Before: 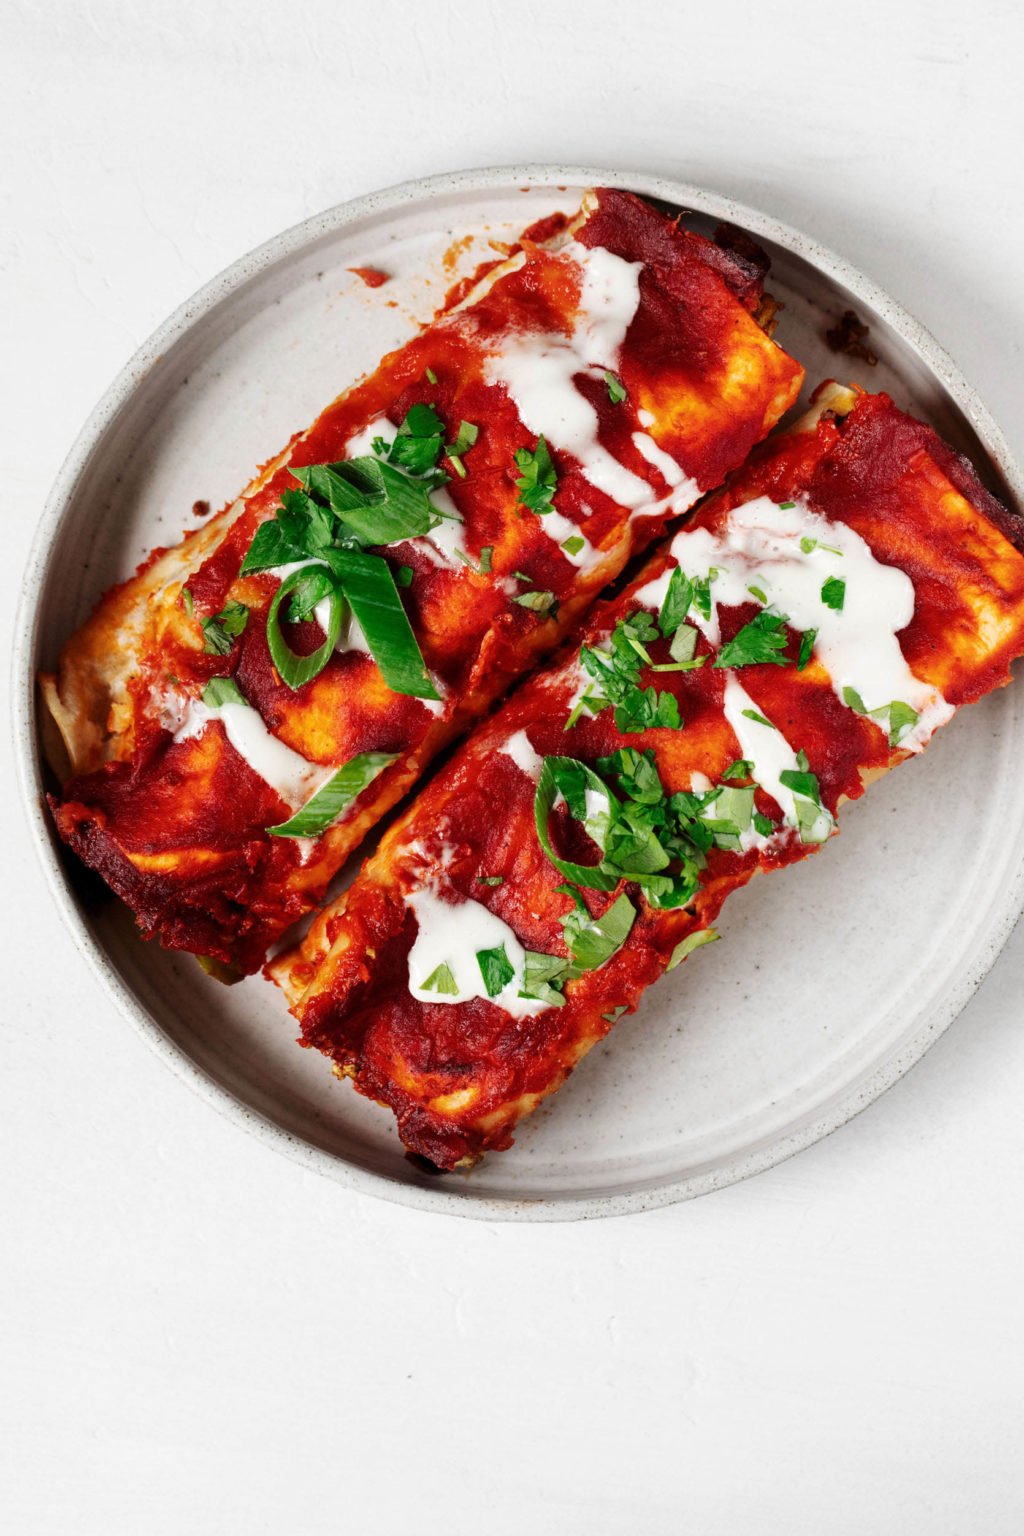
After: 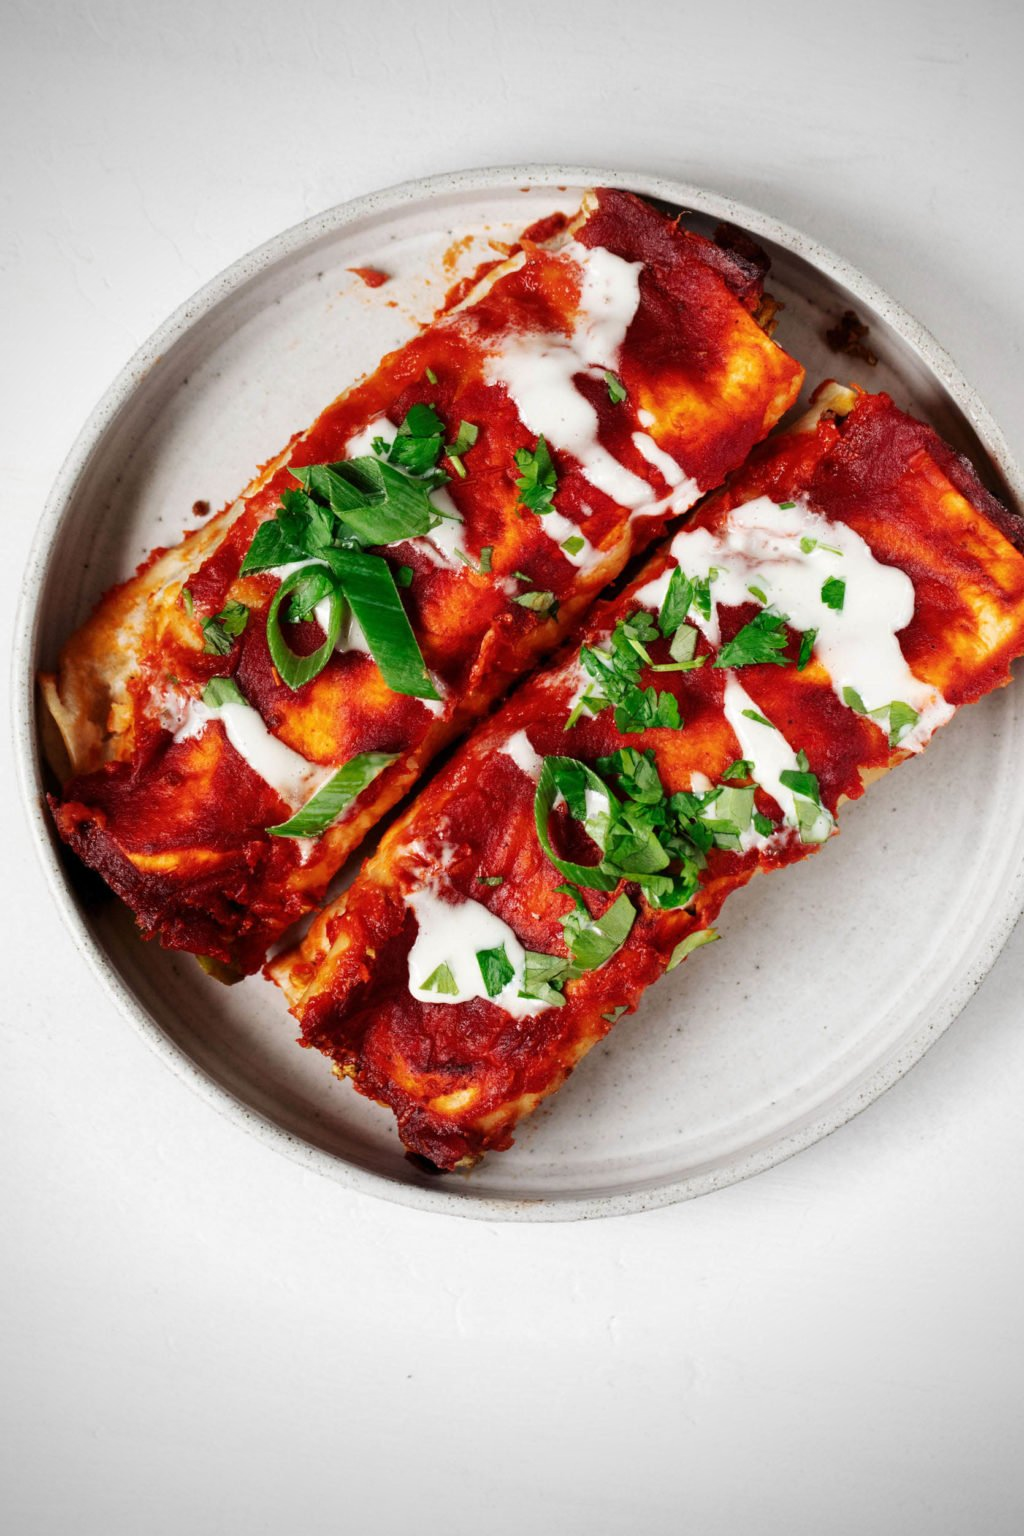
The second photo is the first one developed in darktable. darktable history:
vignetting: fall-off start 73.28%, unbound false
